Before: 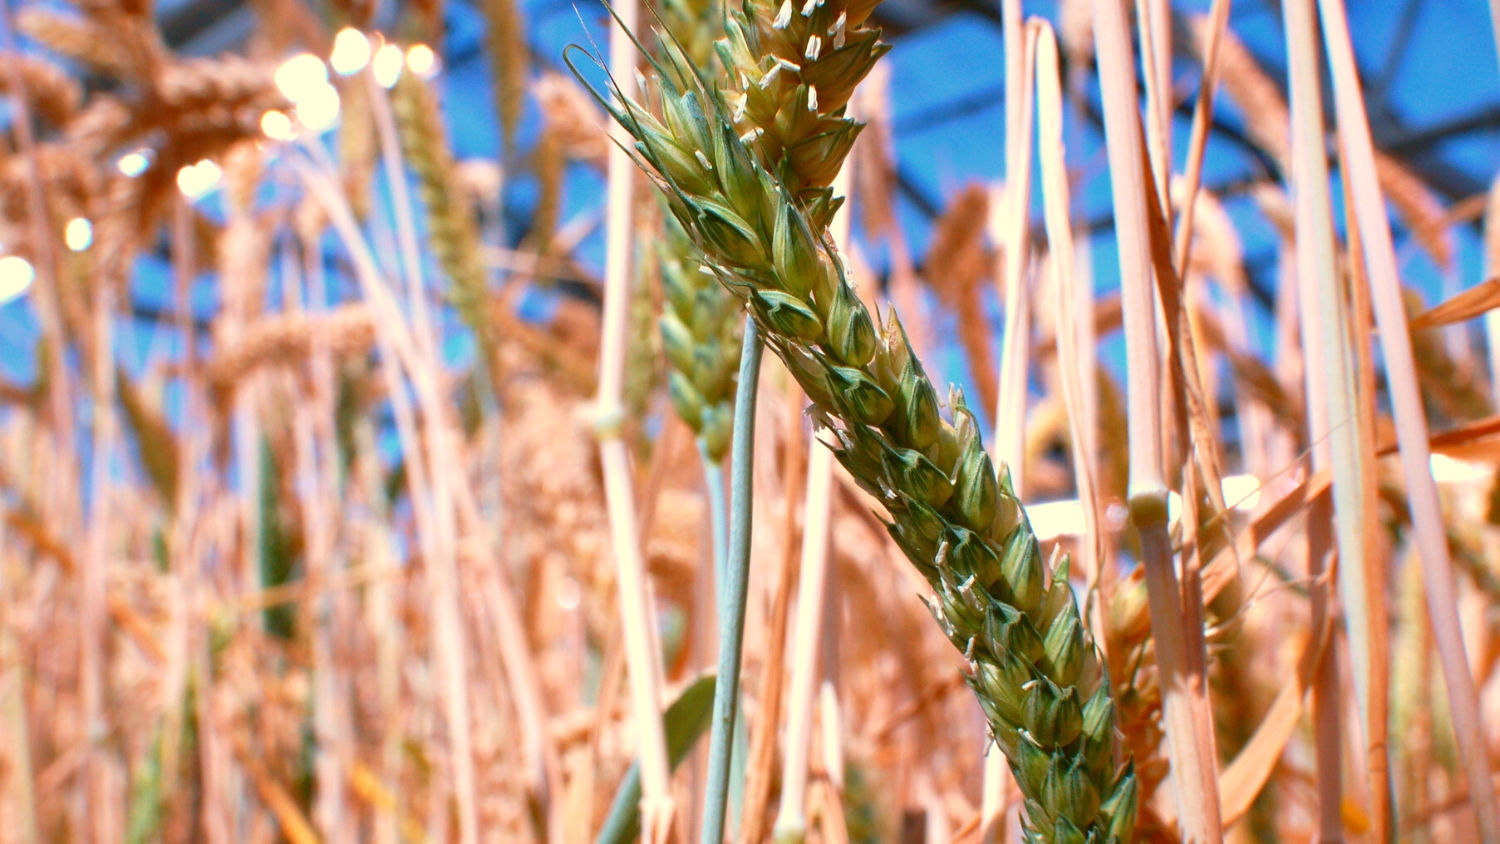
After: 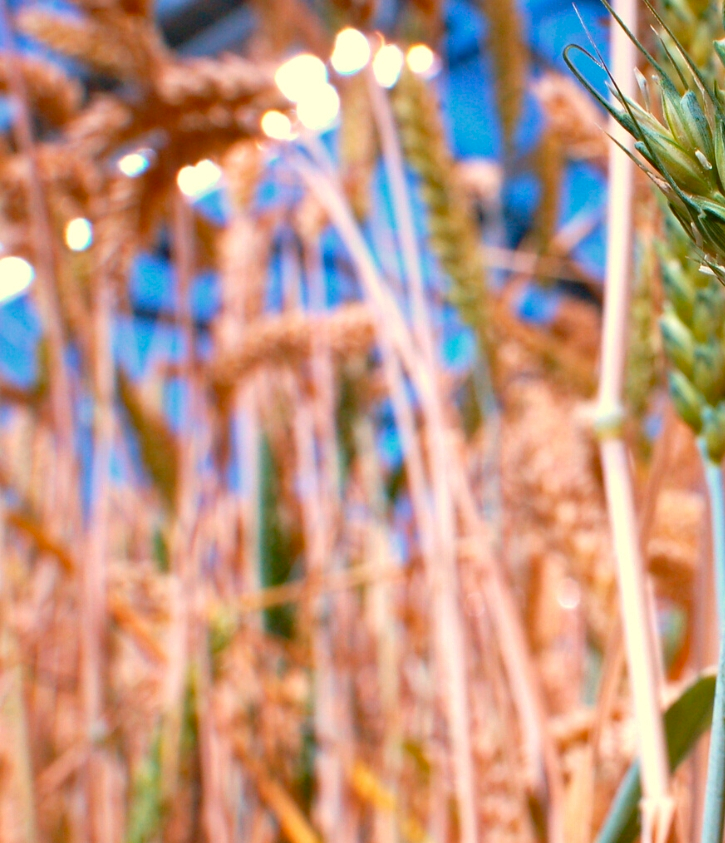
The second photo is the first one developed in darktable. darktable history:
haze removal: strength 0.295, distance 0.253, compatibility mode true, adaptive false
crop and rotate: left 0.053%, top 0%, right 51.588%
